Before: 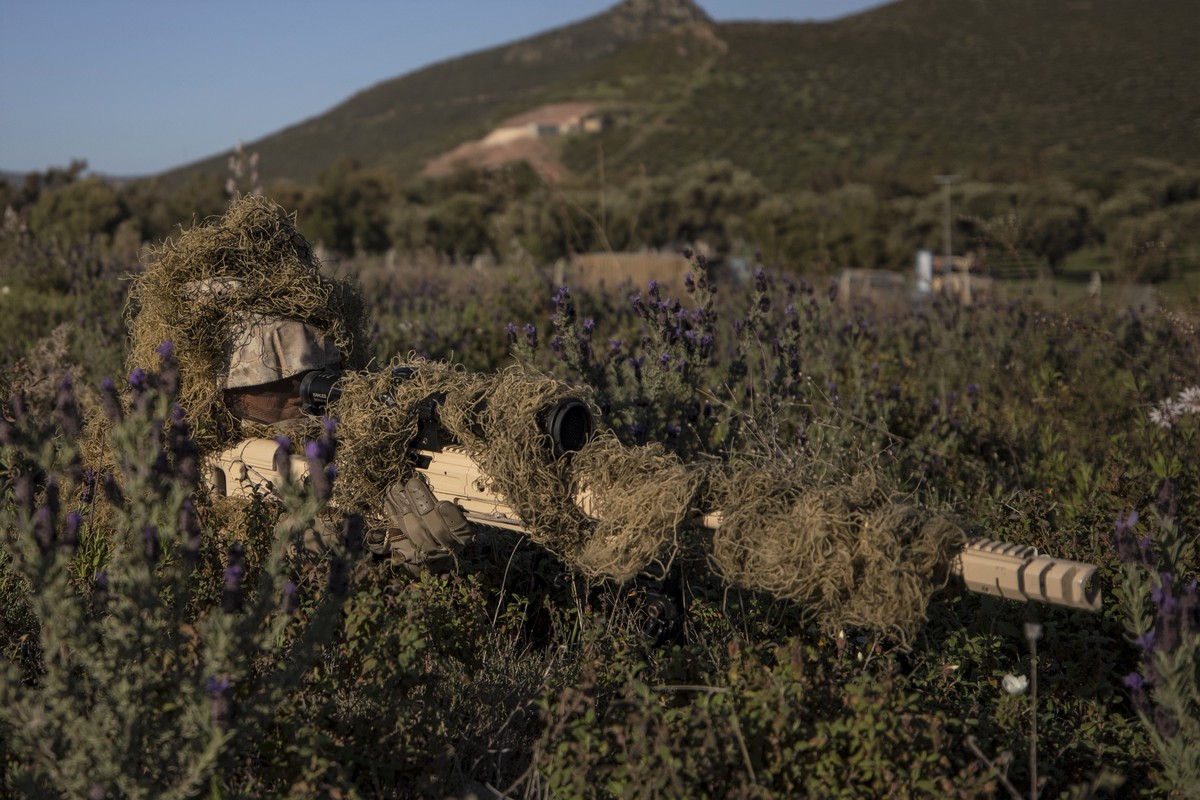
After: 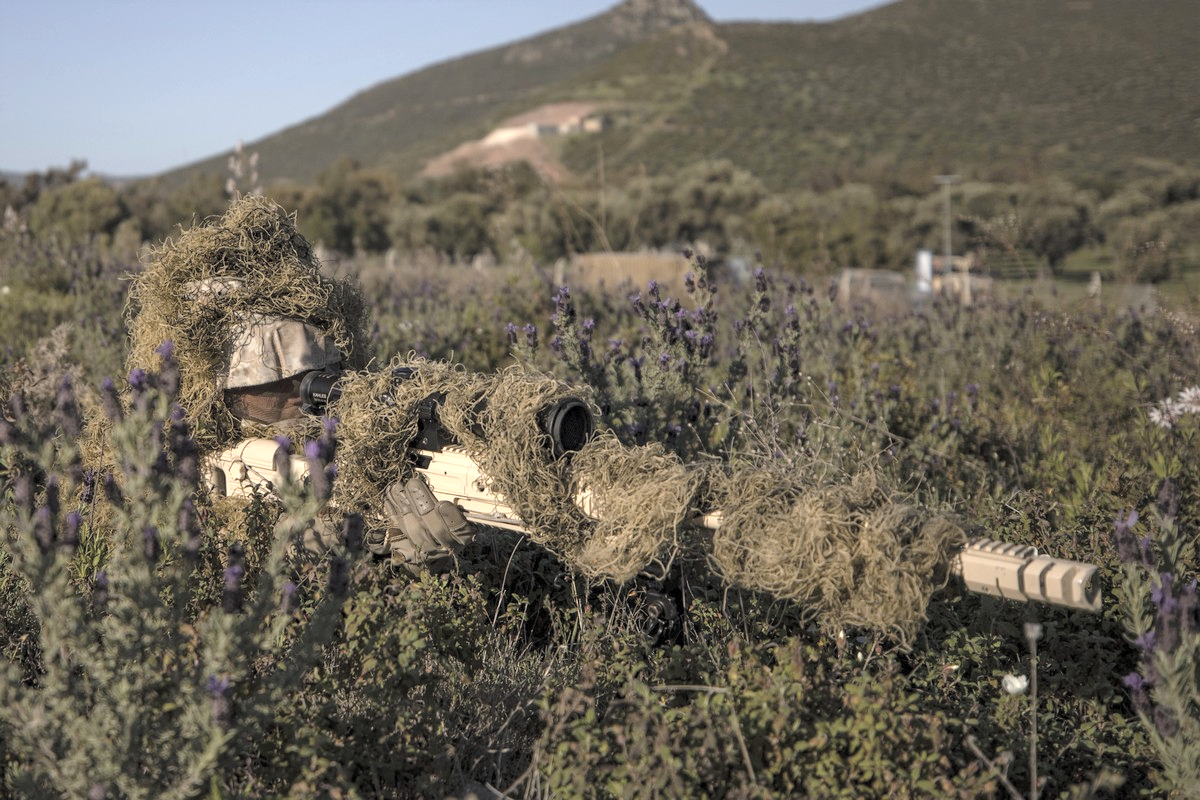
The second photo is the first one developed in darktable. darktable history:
contrast brightness saturation: brightness 0.187, saturation -0.501
color balance rgb: highlights gain › chroma 0.224%, highlights gain › hue 329.76°, perceptual saturation grading › global saturation 27.271%, perceptual saturation grading › highlights -28.587%, perceptual saturation grading › mid-tones 15.935%, perceptual saturation grading › shadows 34.222%, perceptual brilliance grading › global brilliance 25.545%, global vibrance 19.627%
